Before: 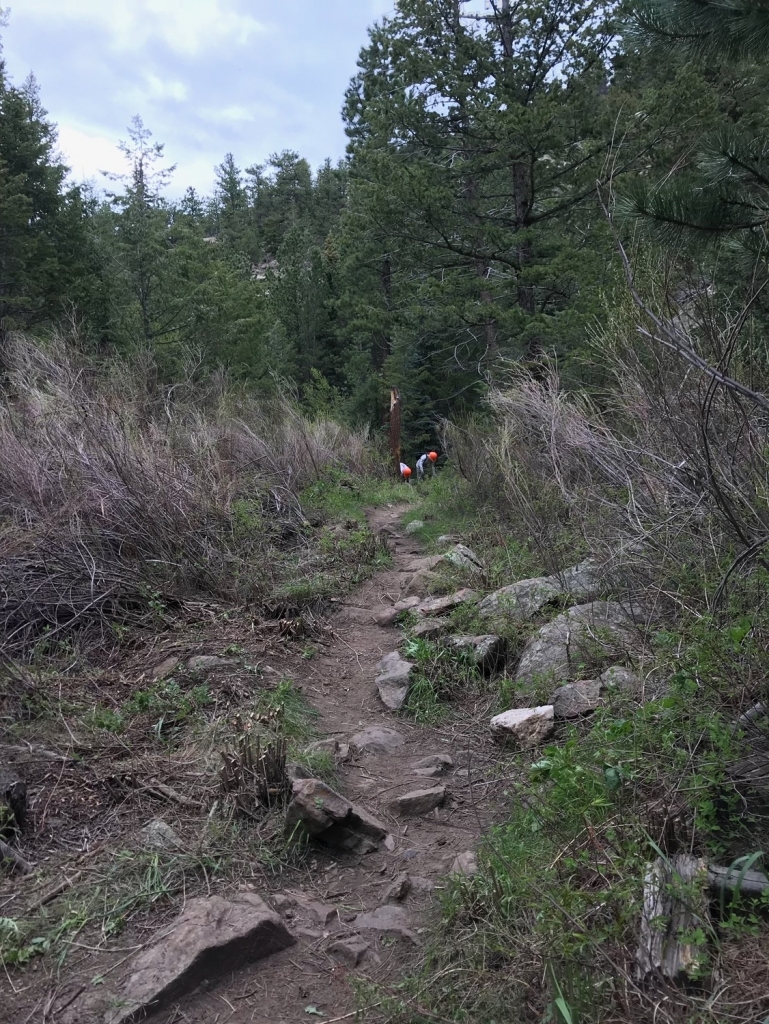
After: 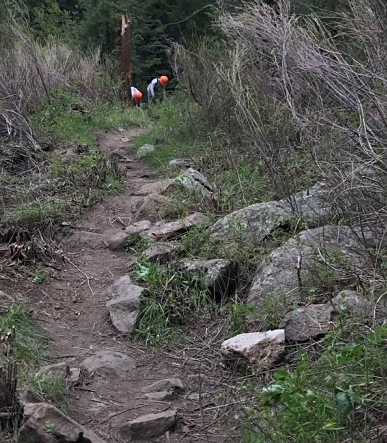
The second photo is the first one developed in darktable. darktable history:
sharpen: amount 0.213
crop: left 35.035%, top 36.738%, right 14.58%, bottom 19.949%
